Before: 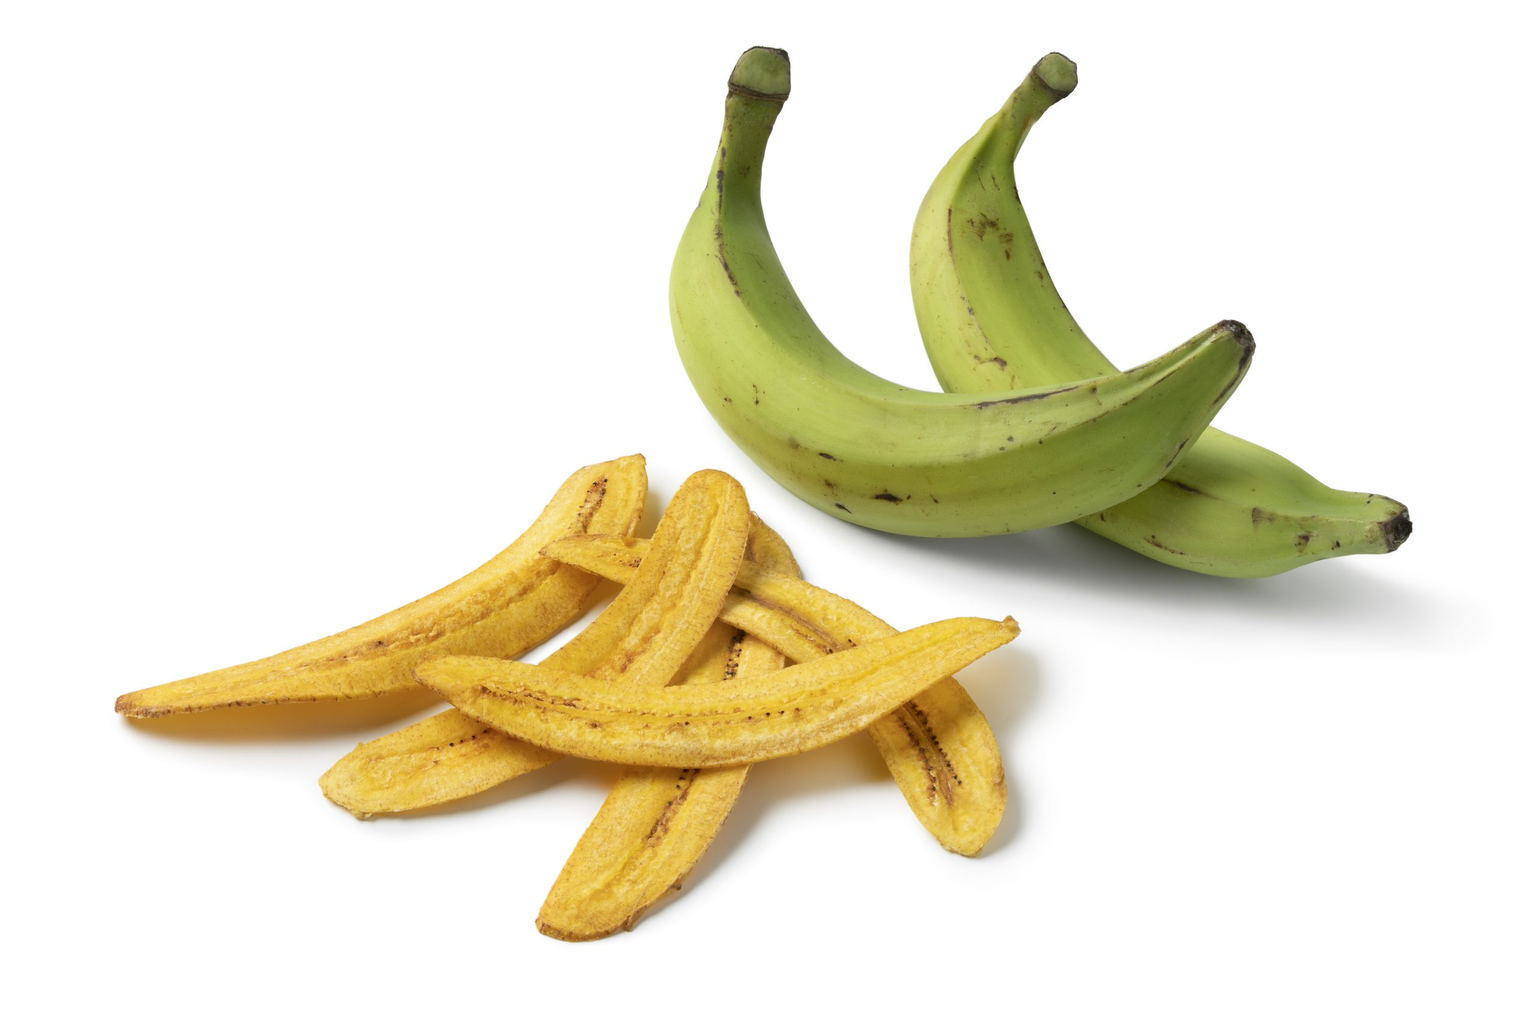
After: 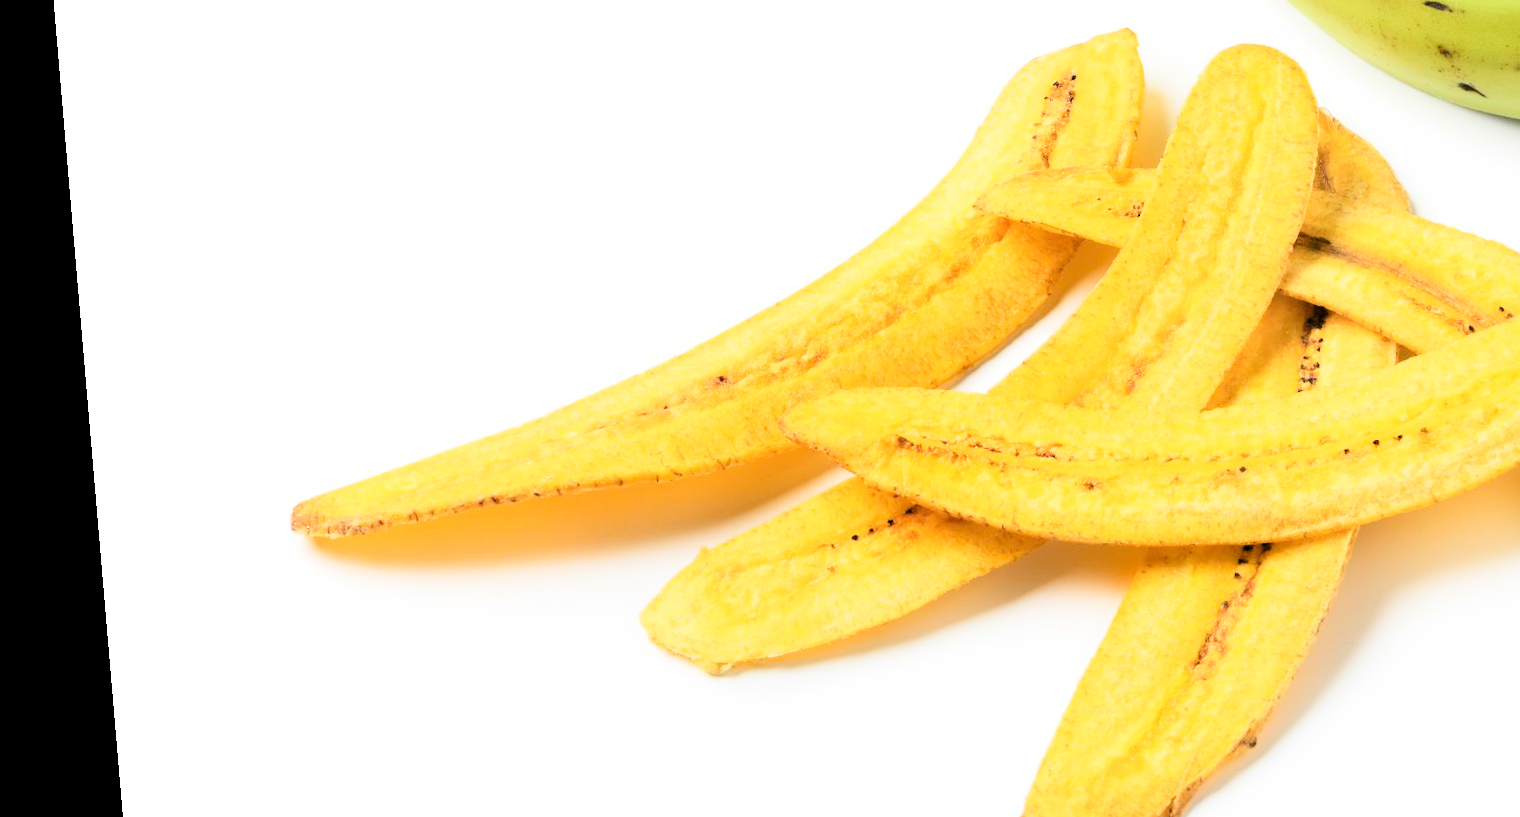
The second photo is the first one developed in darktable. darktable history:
crop: top 44.483%, right 43.593%, bottom 12.892%
tone curve: curves: ch0 [(0, 0) (0.004, 0) (0.133, 0.071) (0.325, 0.456) (0.832, 0.957) (1, 1)], color space Lab, linked channels, preserve colors none
rotate and perspective: rotation -4.86°, automatic cropping off
